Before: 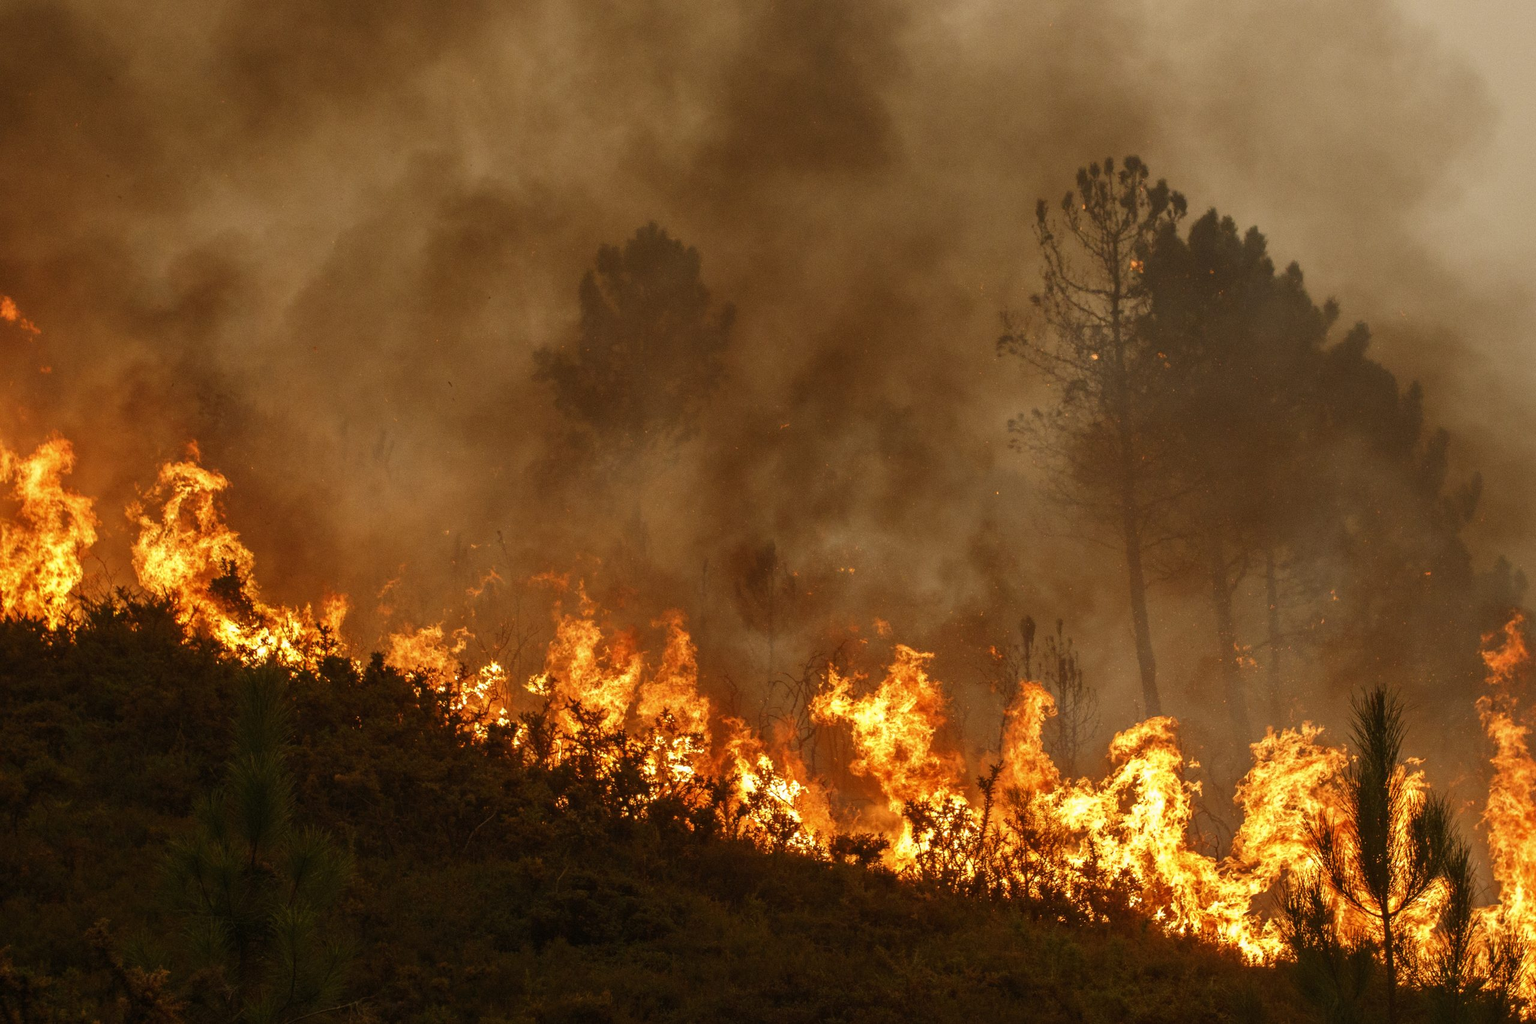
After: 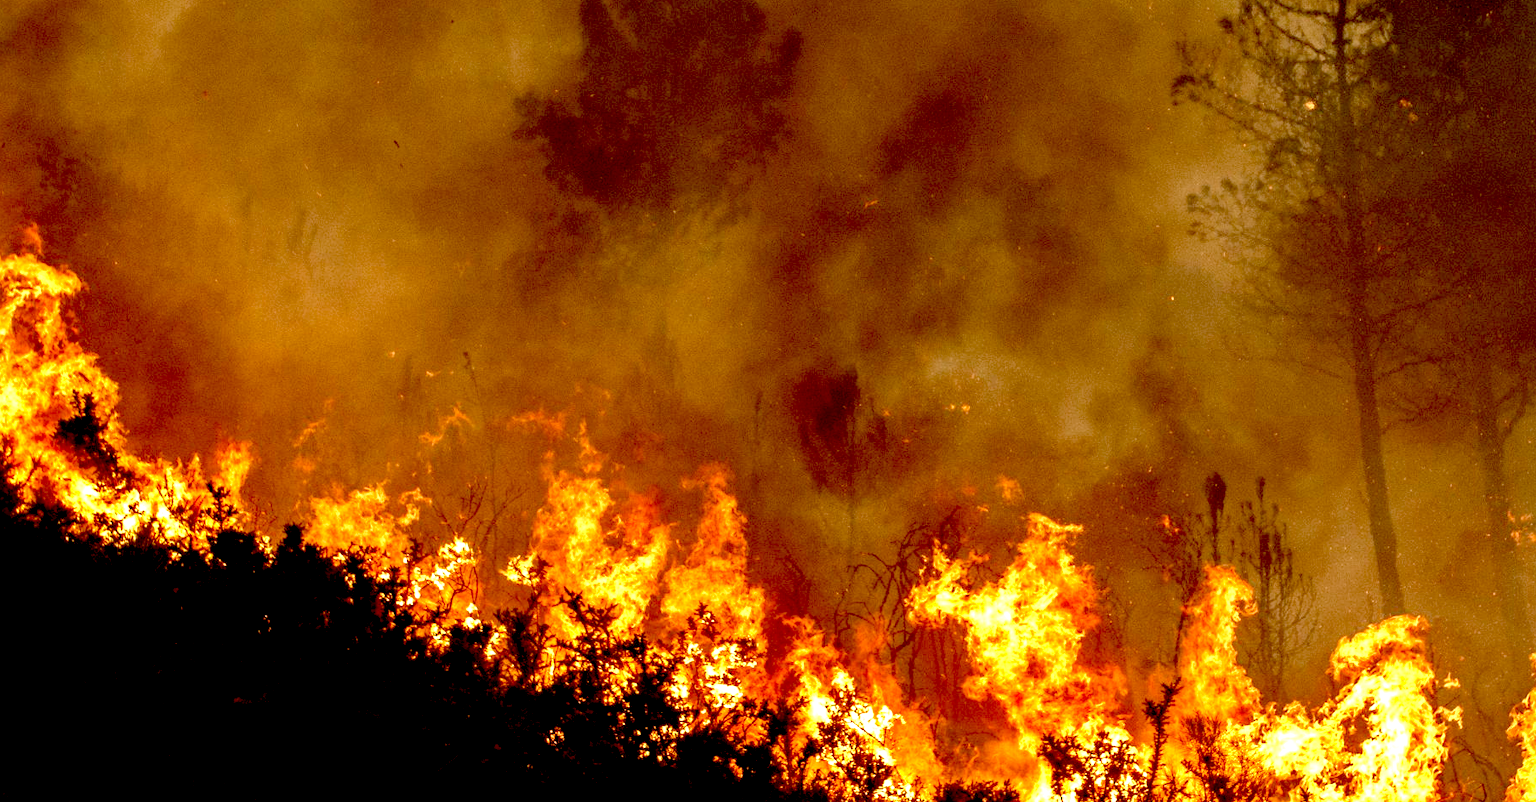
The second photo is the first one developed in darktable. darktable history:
crop: left 11.123%, top 27.61%, right 18.3%, bottom 17.034%
exposure: black level correction 0.035, exposure 0.9 EV, compensate highlight preservation false
